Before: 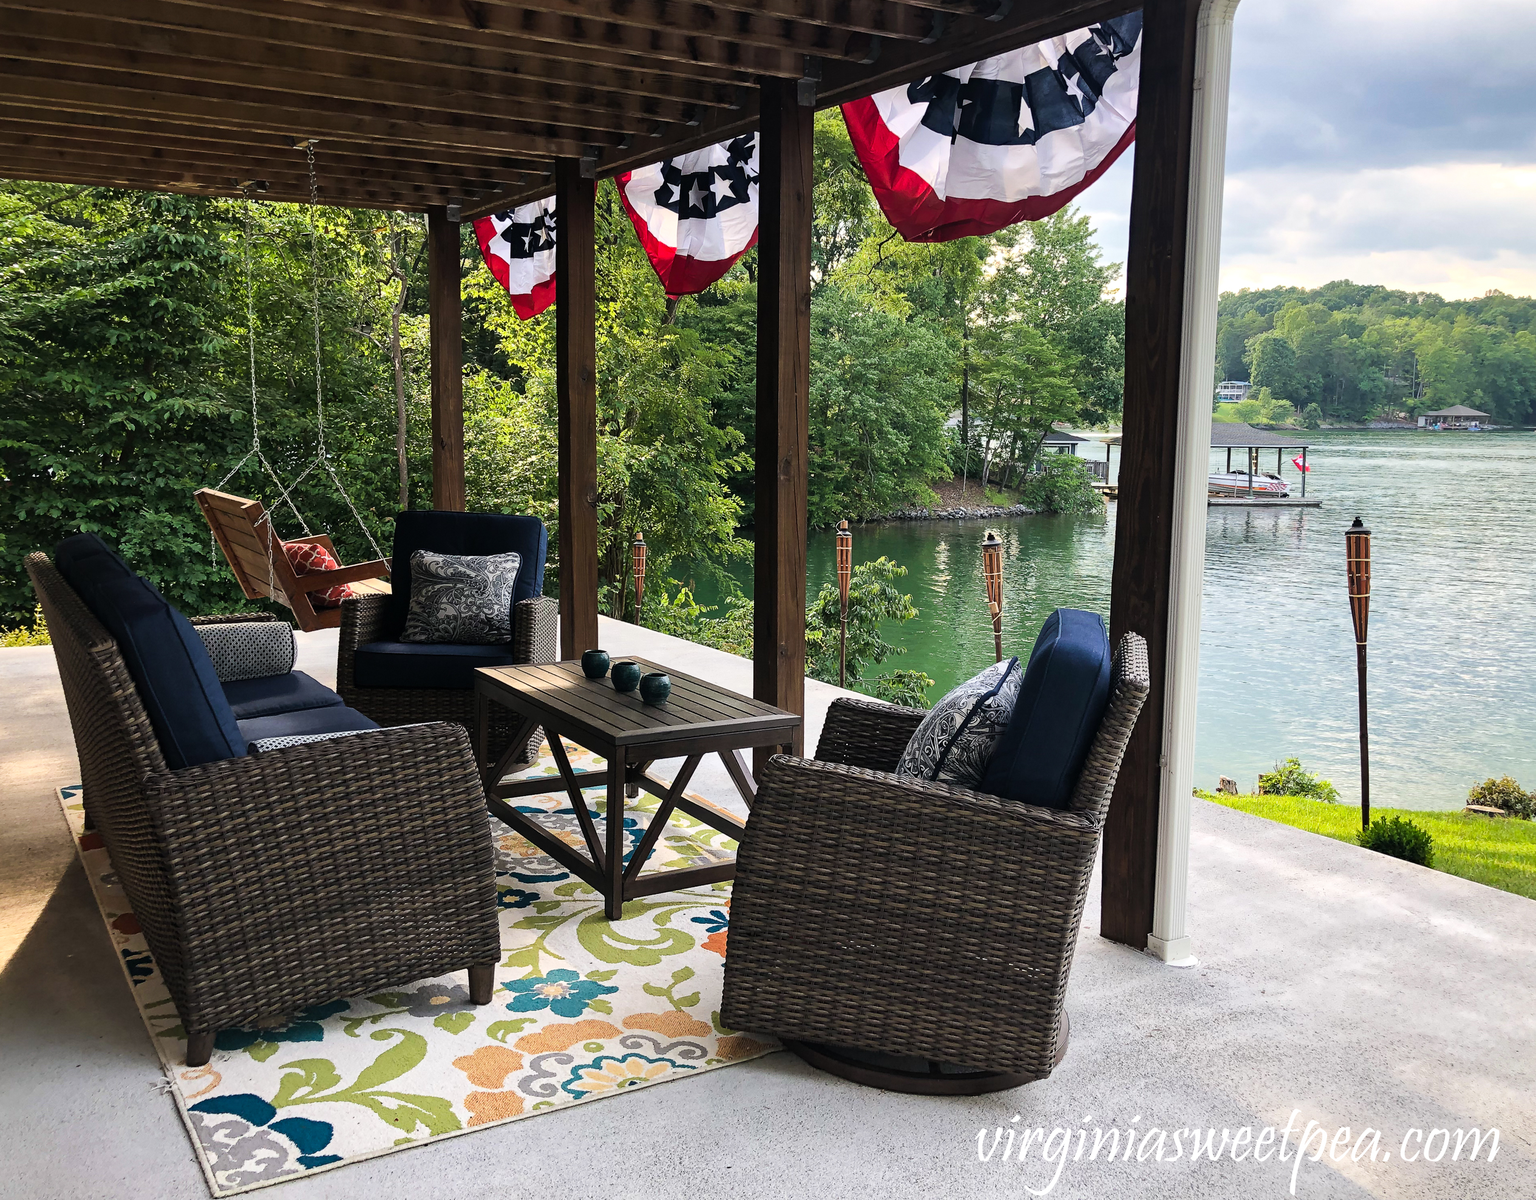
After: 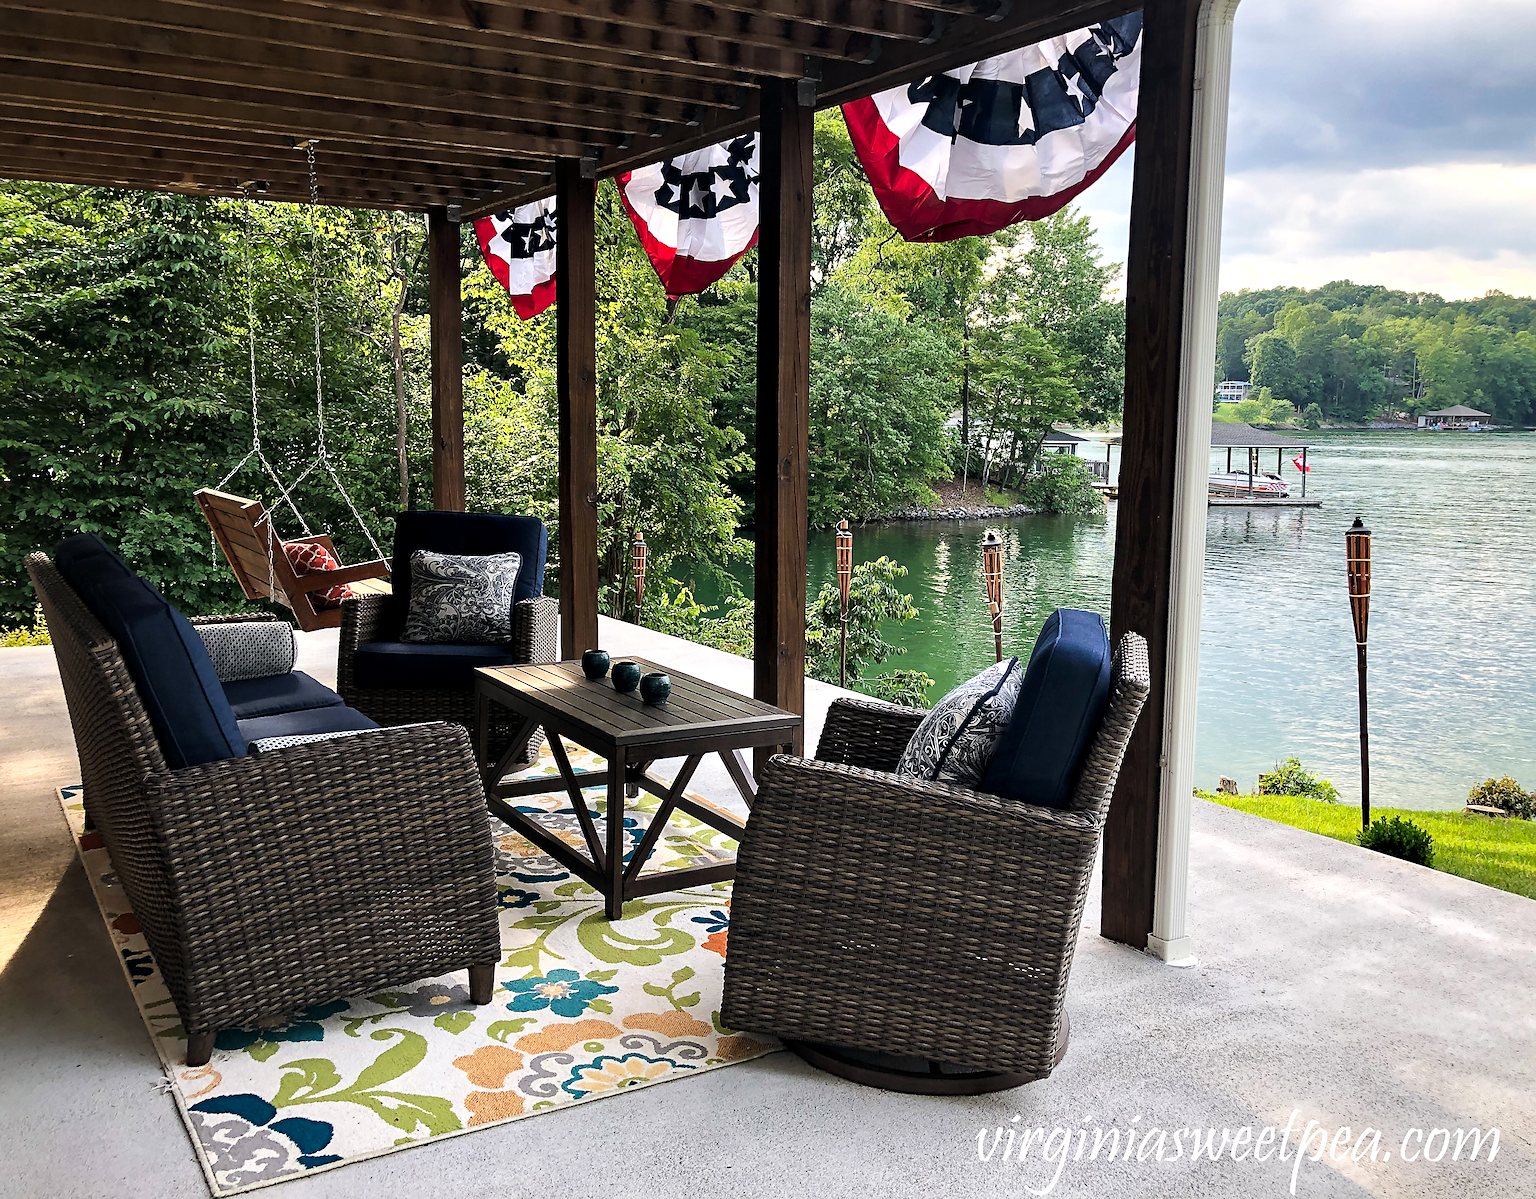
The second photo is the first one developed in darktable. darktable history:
sharpen: radius 1.905, amount 0.409, threshold 1.542
contrast equalizer: y [[0.6 ×6], [0.55 ×6], [0 ×6], [0 ×6], [0 ×6]], mix 0.317
